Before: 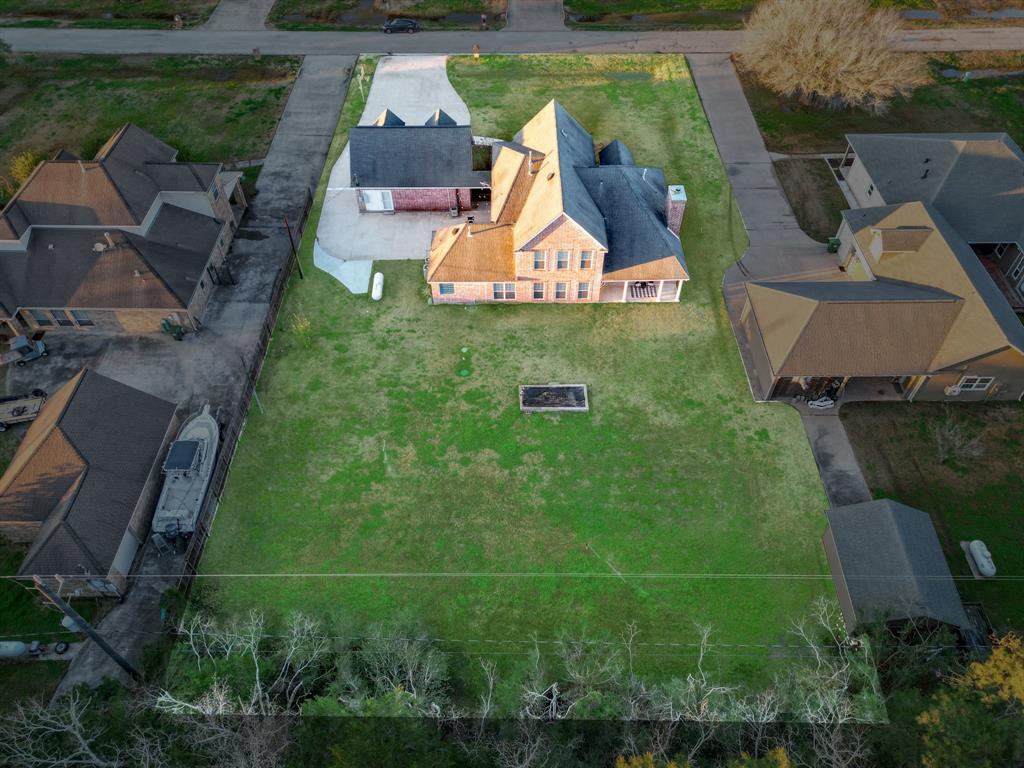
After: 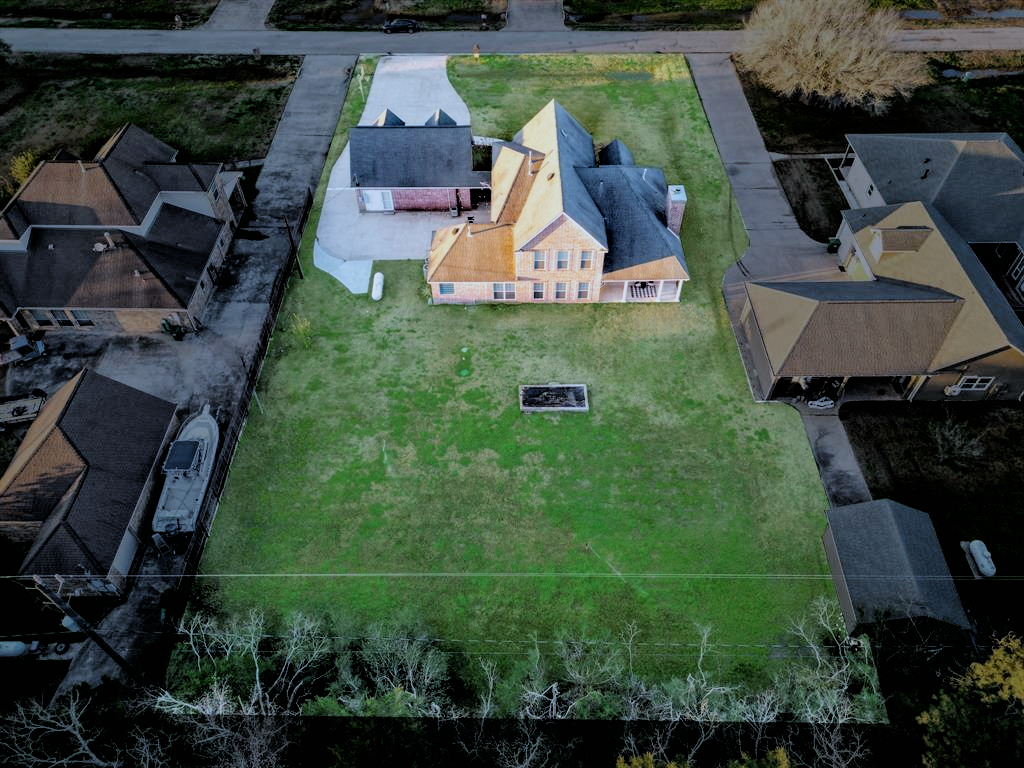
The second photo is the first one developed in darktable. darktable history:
white balance: red 0.931, blue 1.11
filmic rgb: black relative exposure -3.31 EV, white relative exposure 3.45 EV, hardness 2.36, contrast 1.103
